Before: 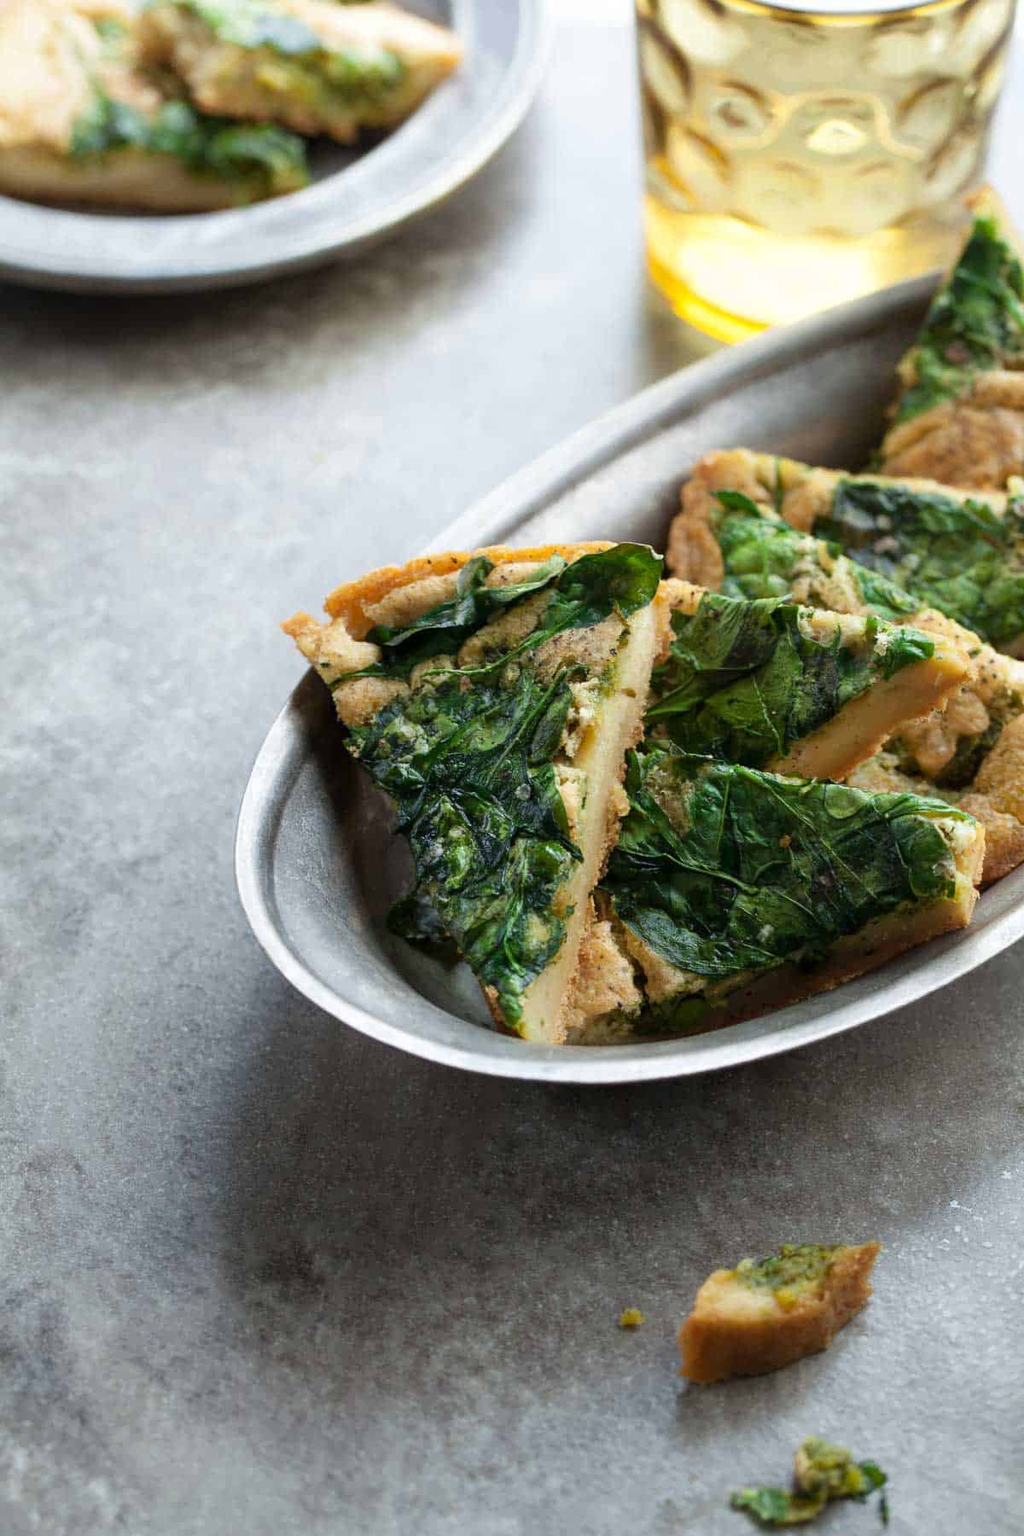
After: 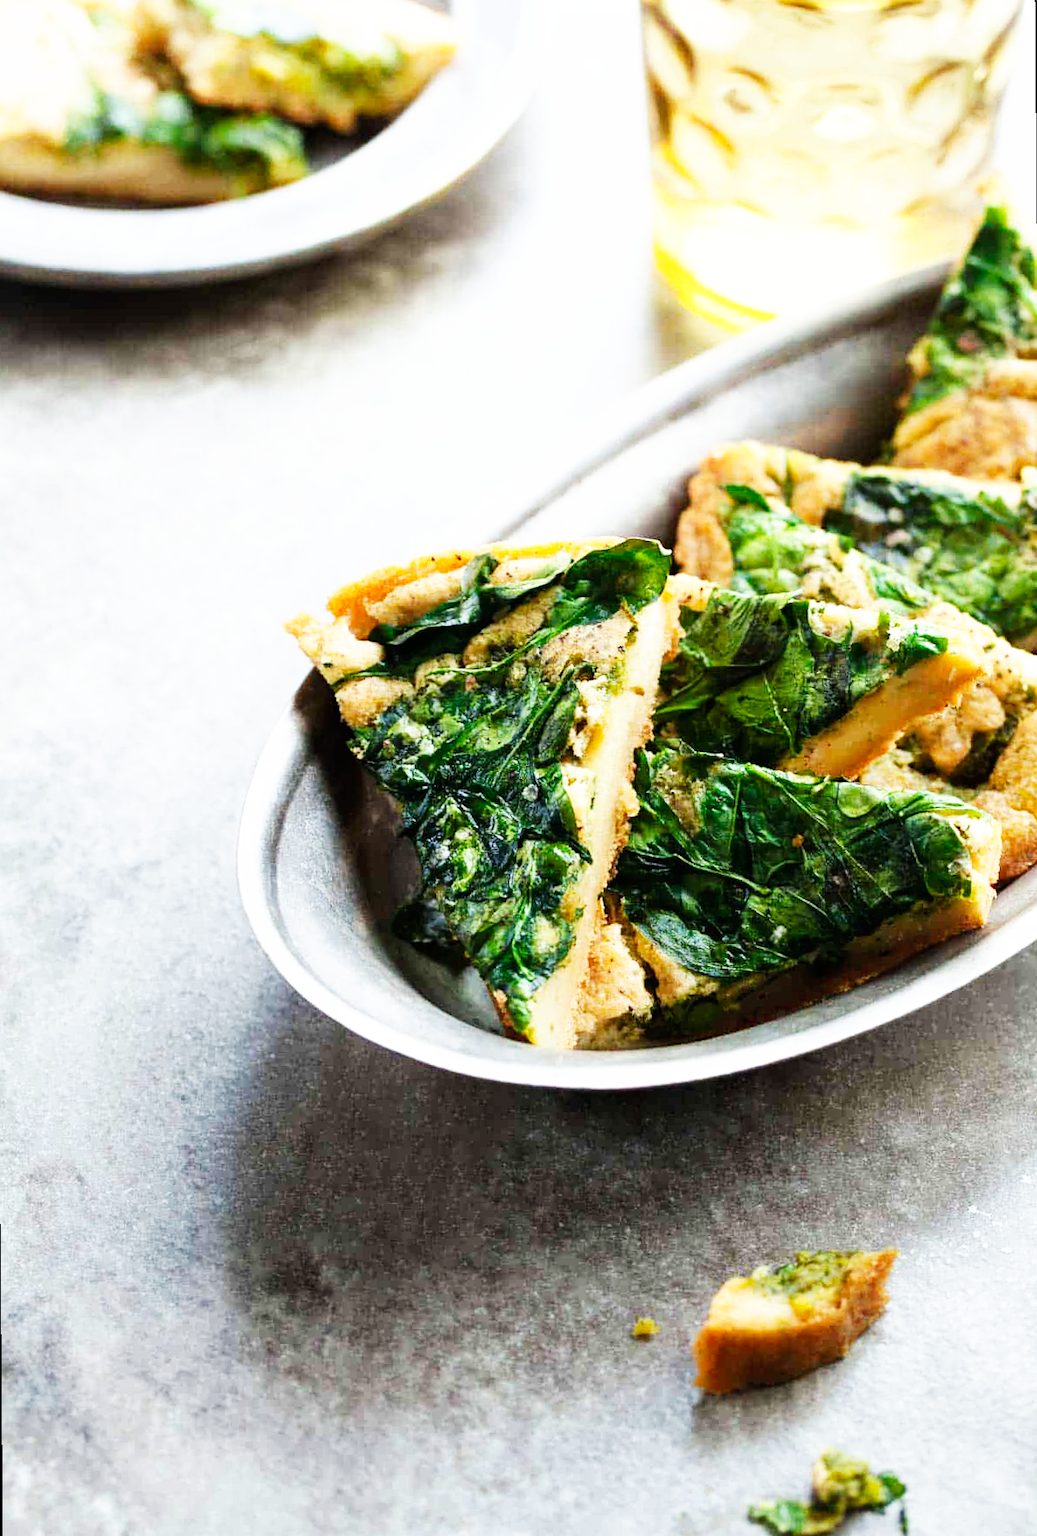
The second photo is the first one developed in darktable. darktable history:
base curve: curves: ch0 [(0, 0) (0.007, 0.004) (0.027, 0.03) (0.046, 0.07) (0.207, 0.54) (0.442, 0.872) (0.673, 0.972) (1, 1)], preserve colors none
rotate and perspective: rotation -0.45°, automatic cropping original format, crop left 0.008, crop right 0.992, crop top 0.012, crop bottom 0.988
